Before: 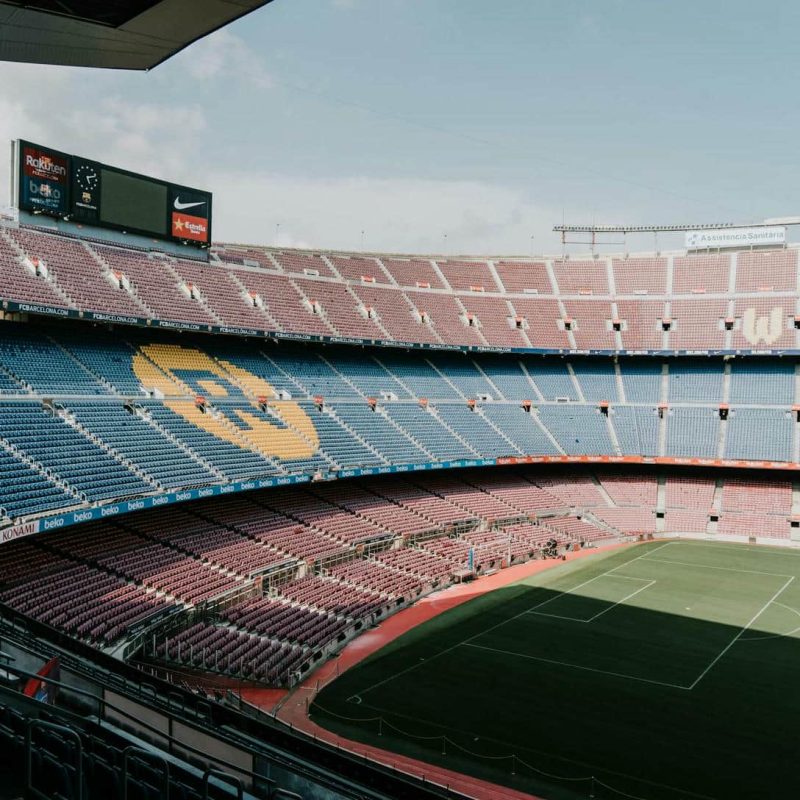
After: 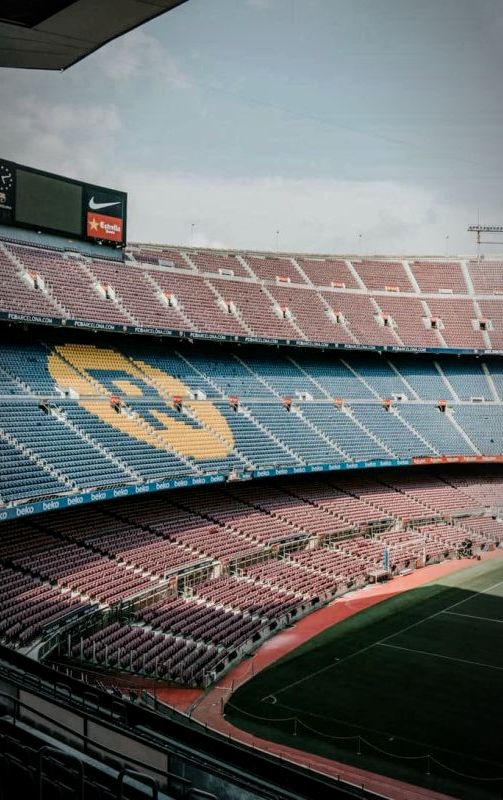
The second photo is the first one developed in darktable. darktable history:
crop: left 10.695%, right 26.376%
local contrast: on, module defaults
vignetting: automatic ratio true, unbound false
